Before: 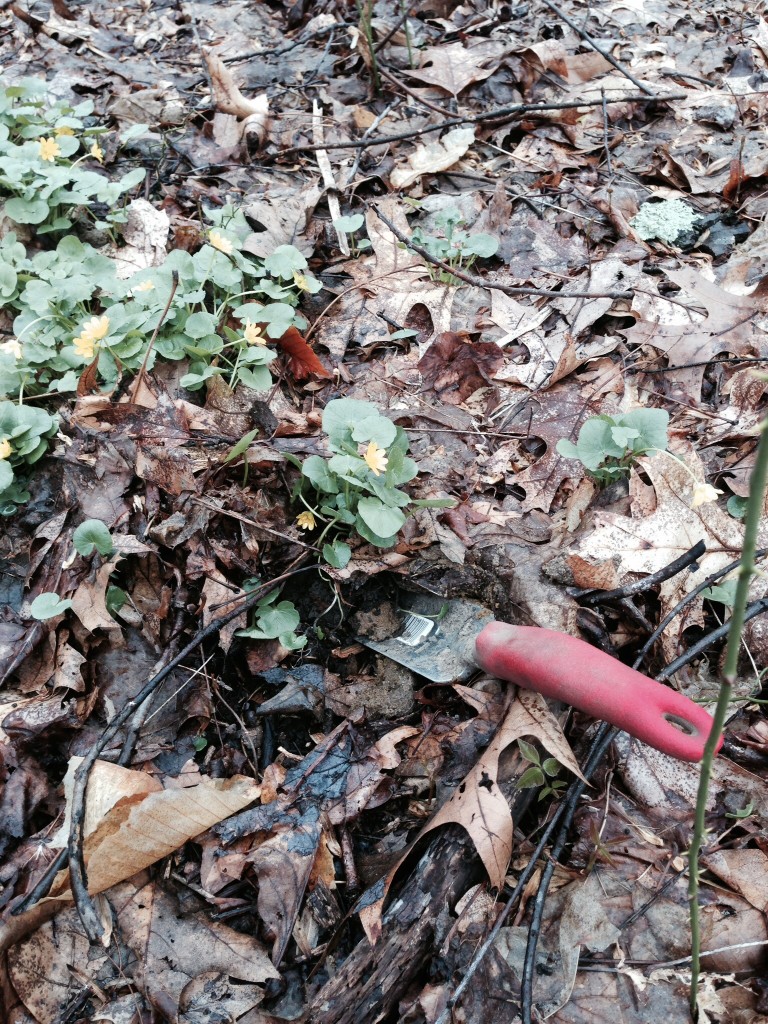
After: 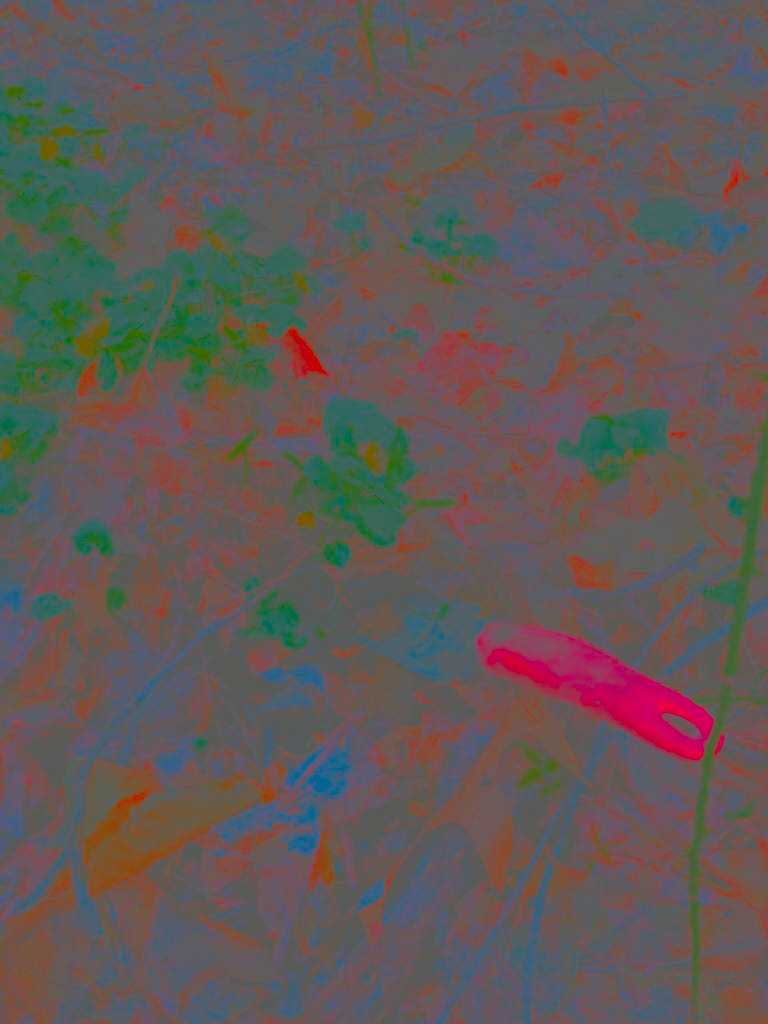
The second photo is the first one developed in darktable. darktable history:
contrast brightness saturation: contrast -0.98, brightness -0.173, saturation 0.742
haze removal: adaptive false
